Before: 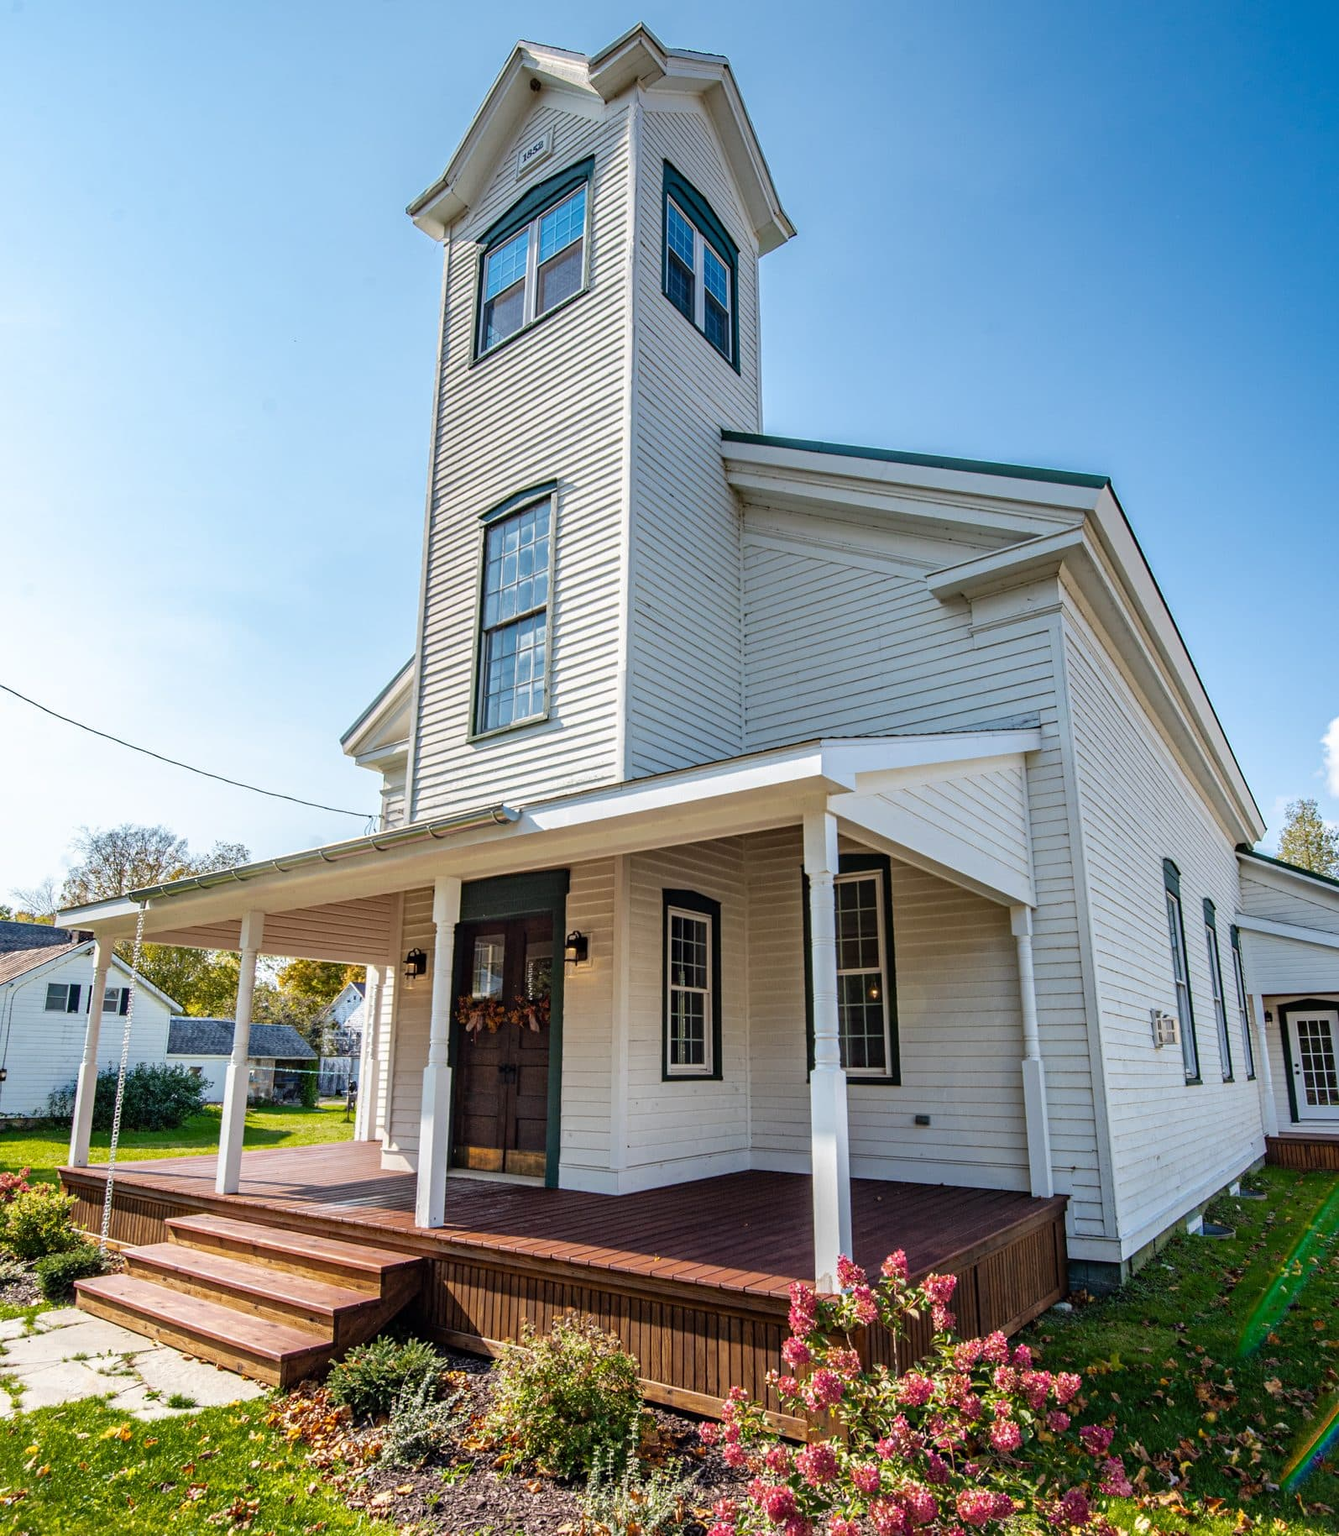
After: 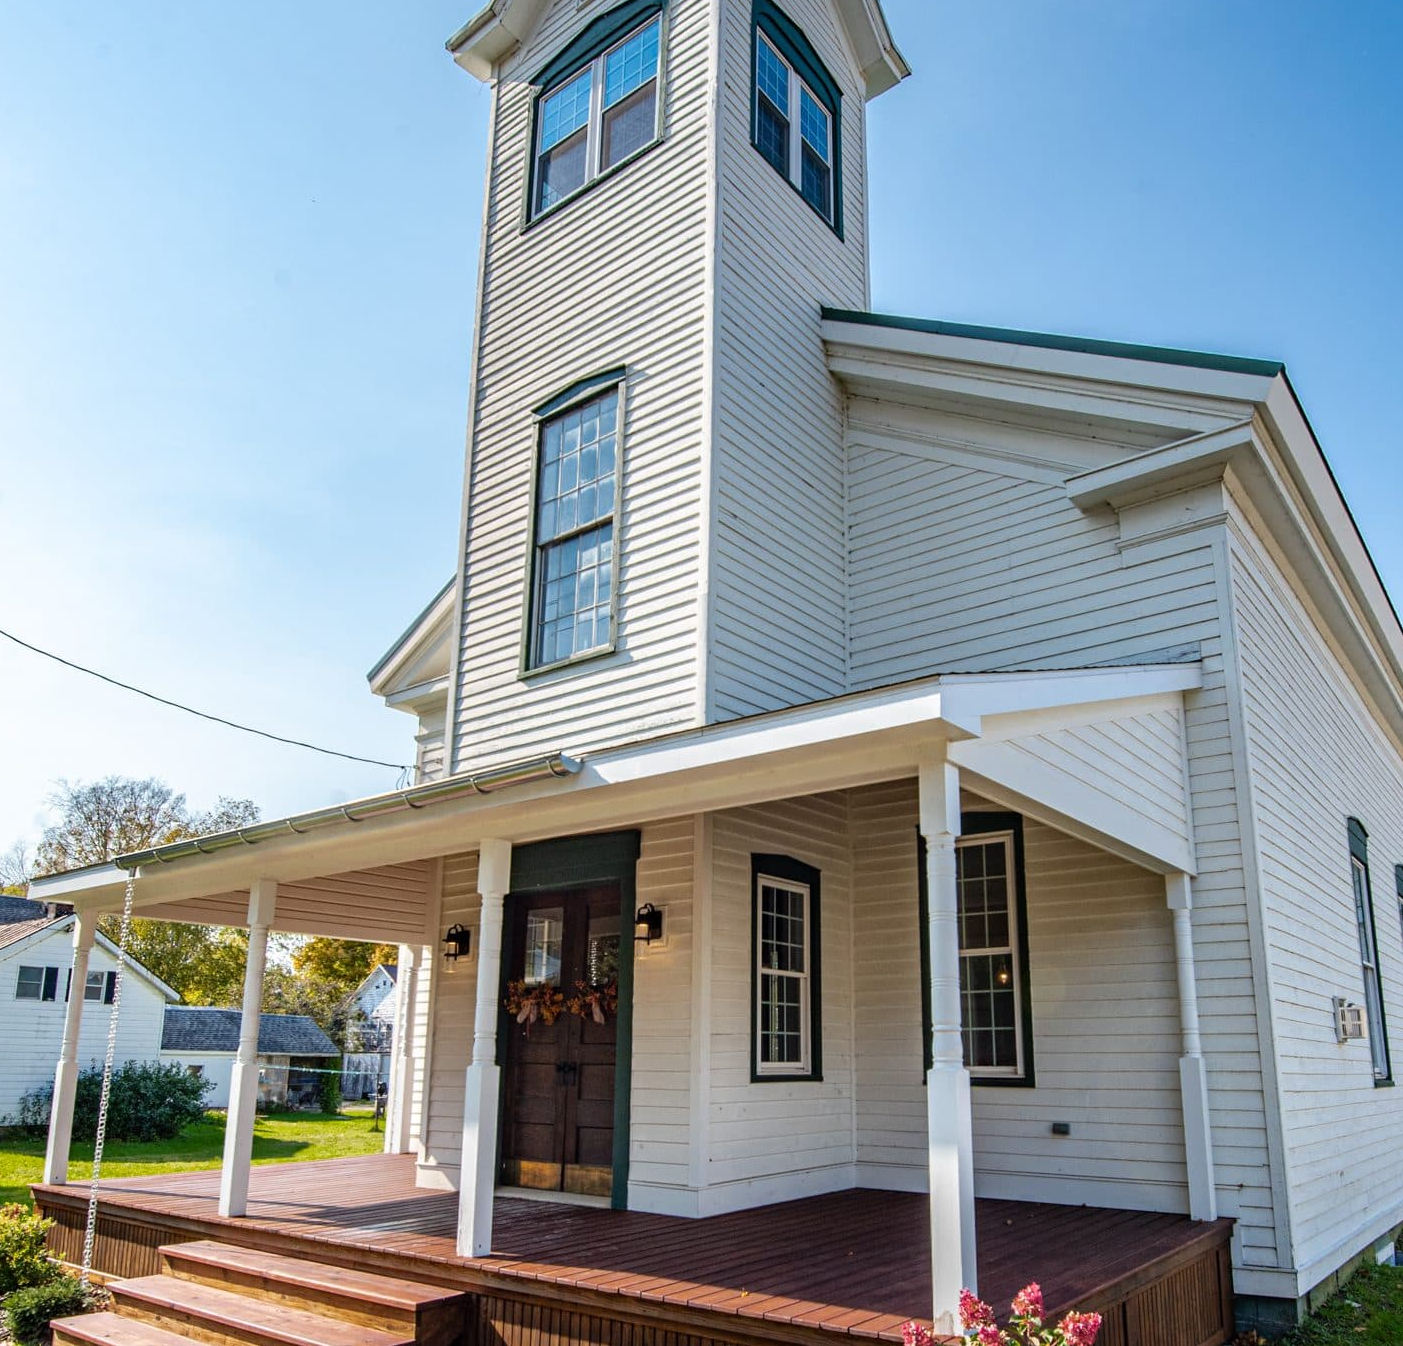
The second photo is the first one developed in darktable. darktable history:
crop and rotate: left 2.425%, top 11.305%, right 9.6%, bottom 15.08%
tone equalizer: on, module defaults
